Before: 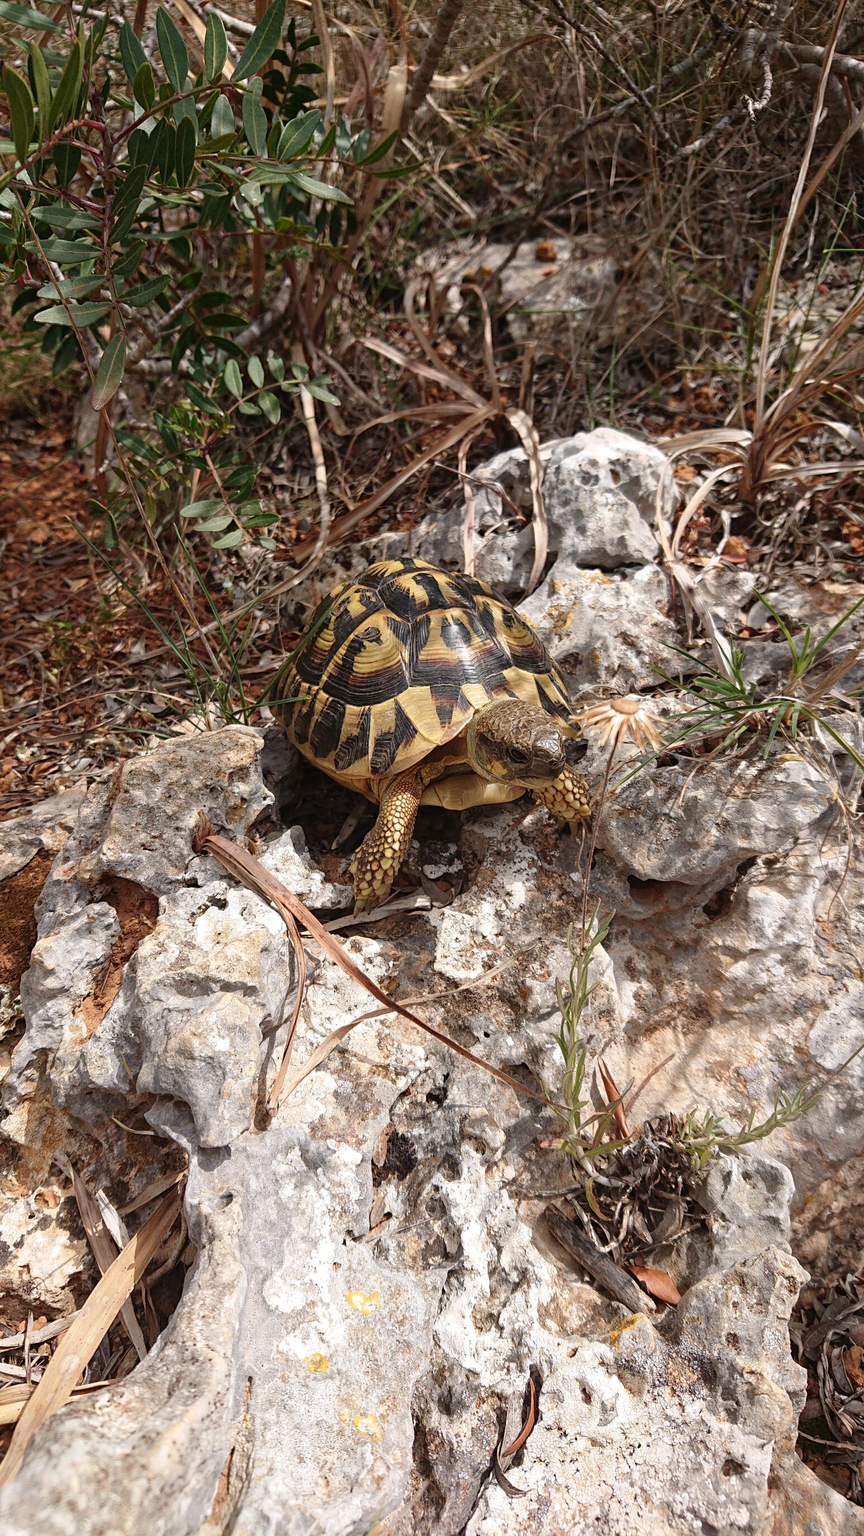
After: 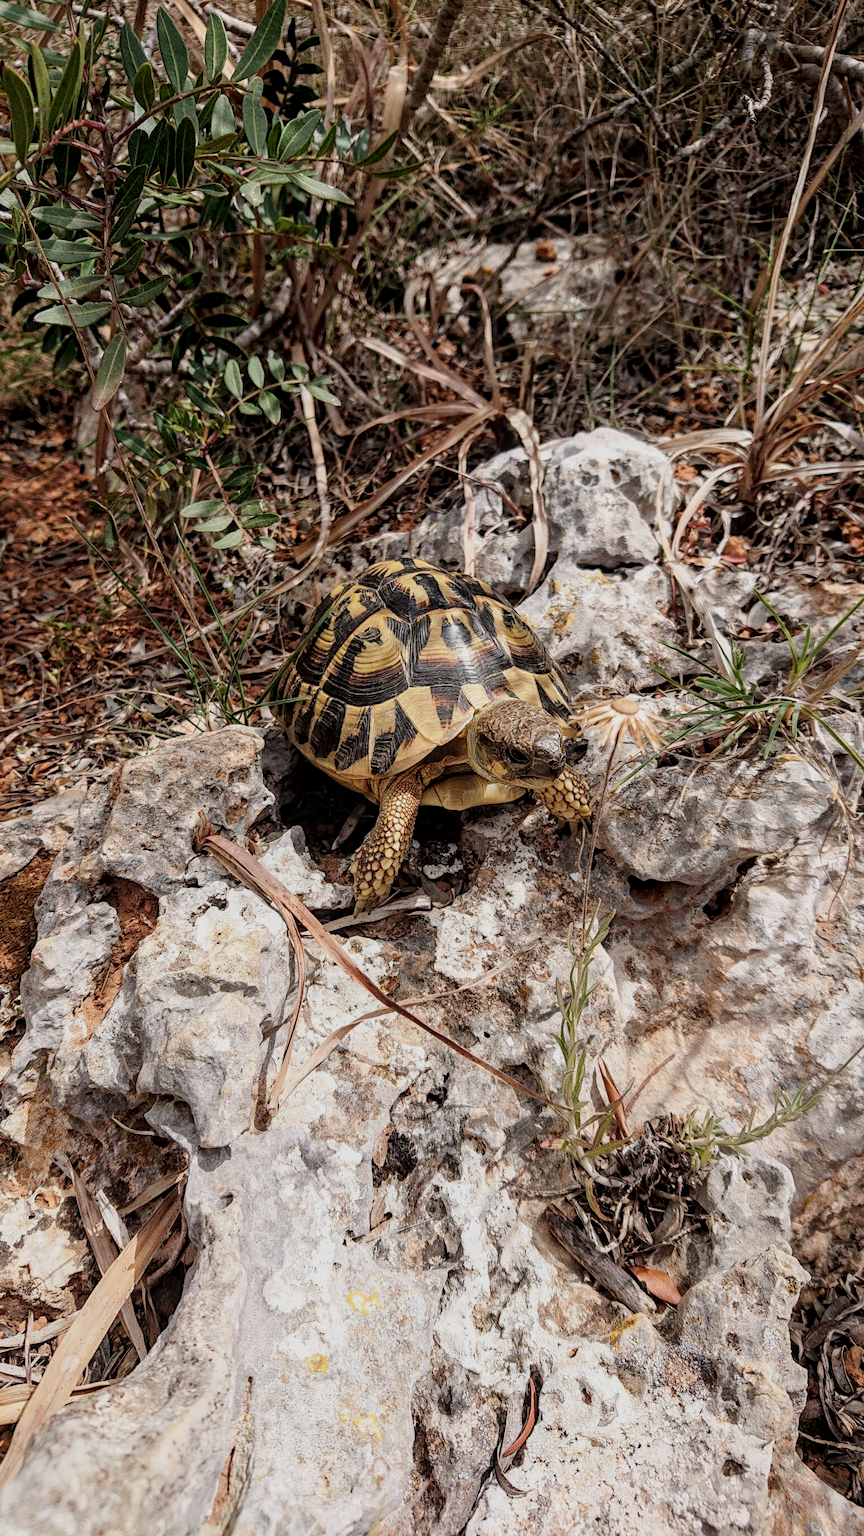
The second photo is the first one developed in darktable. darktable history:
exposure: exposure 0.191 EV, compensate highlight preservation false
filmic rgb: black relative exposure -7.65 EV, white relative exposure 4.56 EV, hardness 3.61
local contrast: detail 130%
